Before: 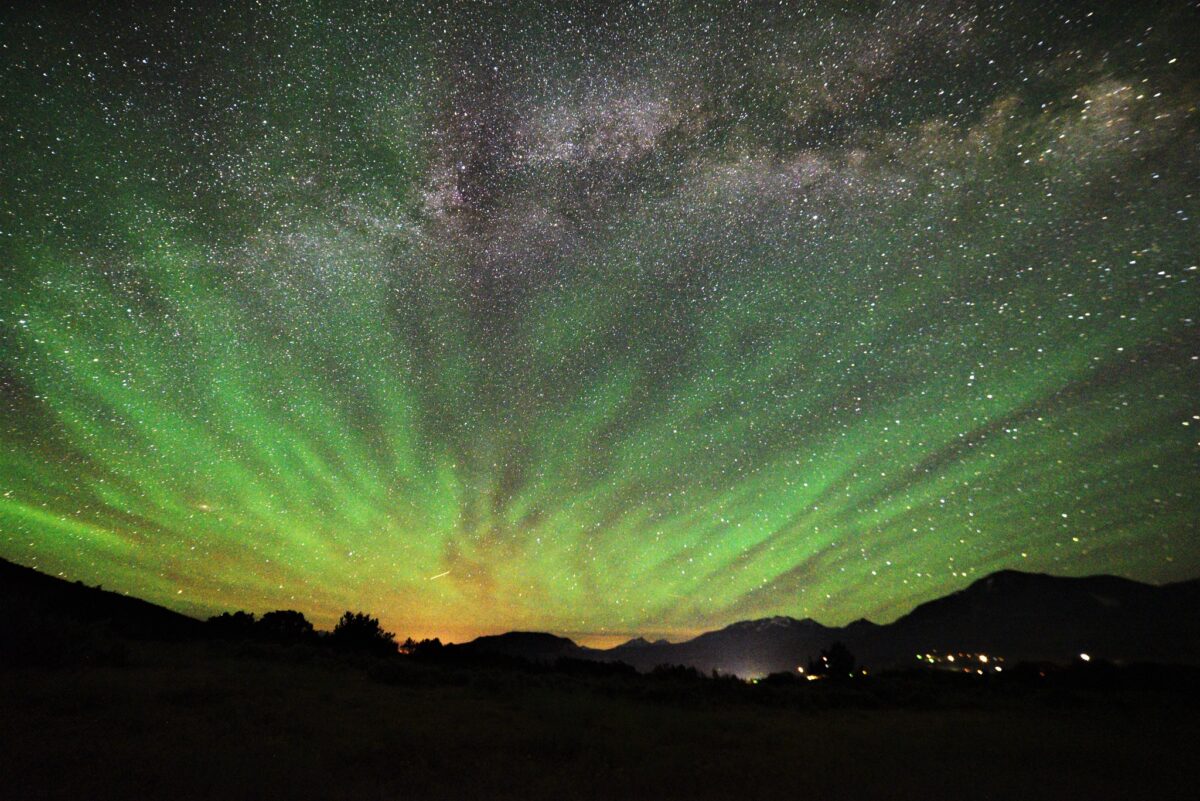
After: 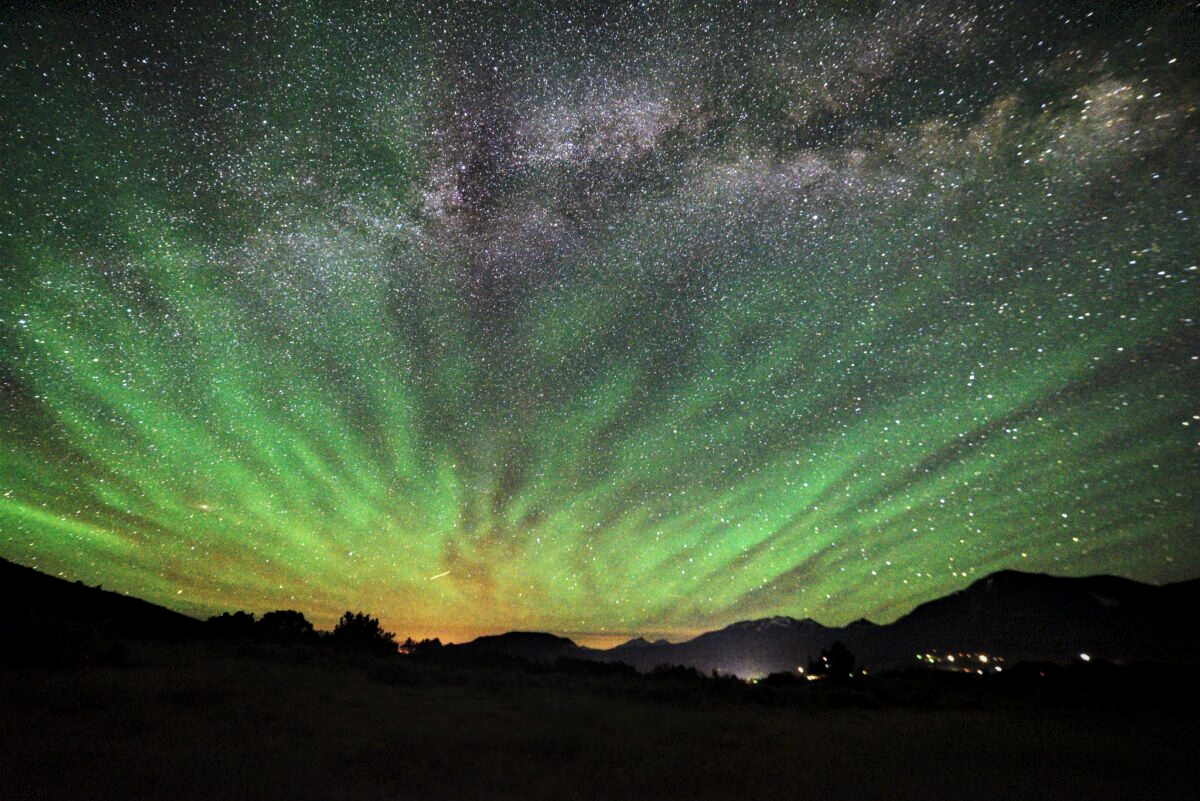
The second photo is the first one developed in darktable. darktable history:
local contrast: detail 130%
color calibration: illuminant as shot in camera, x 0.358, y 0.373, temperature 4628.91 K
tone equalizer: on, module defaults
